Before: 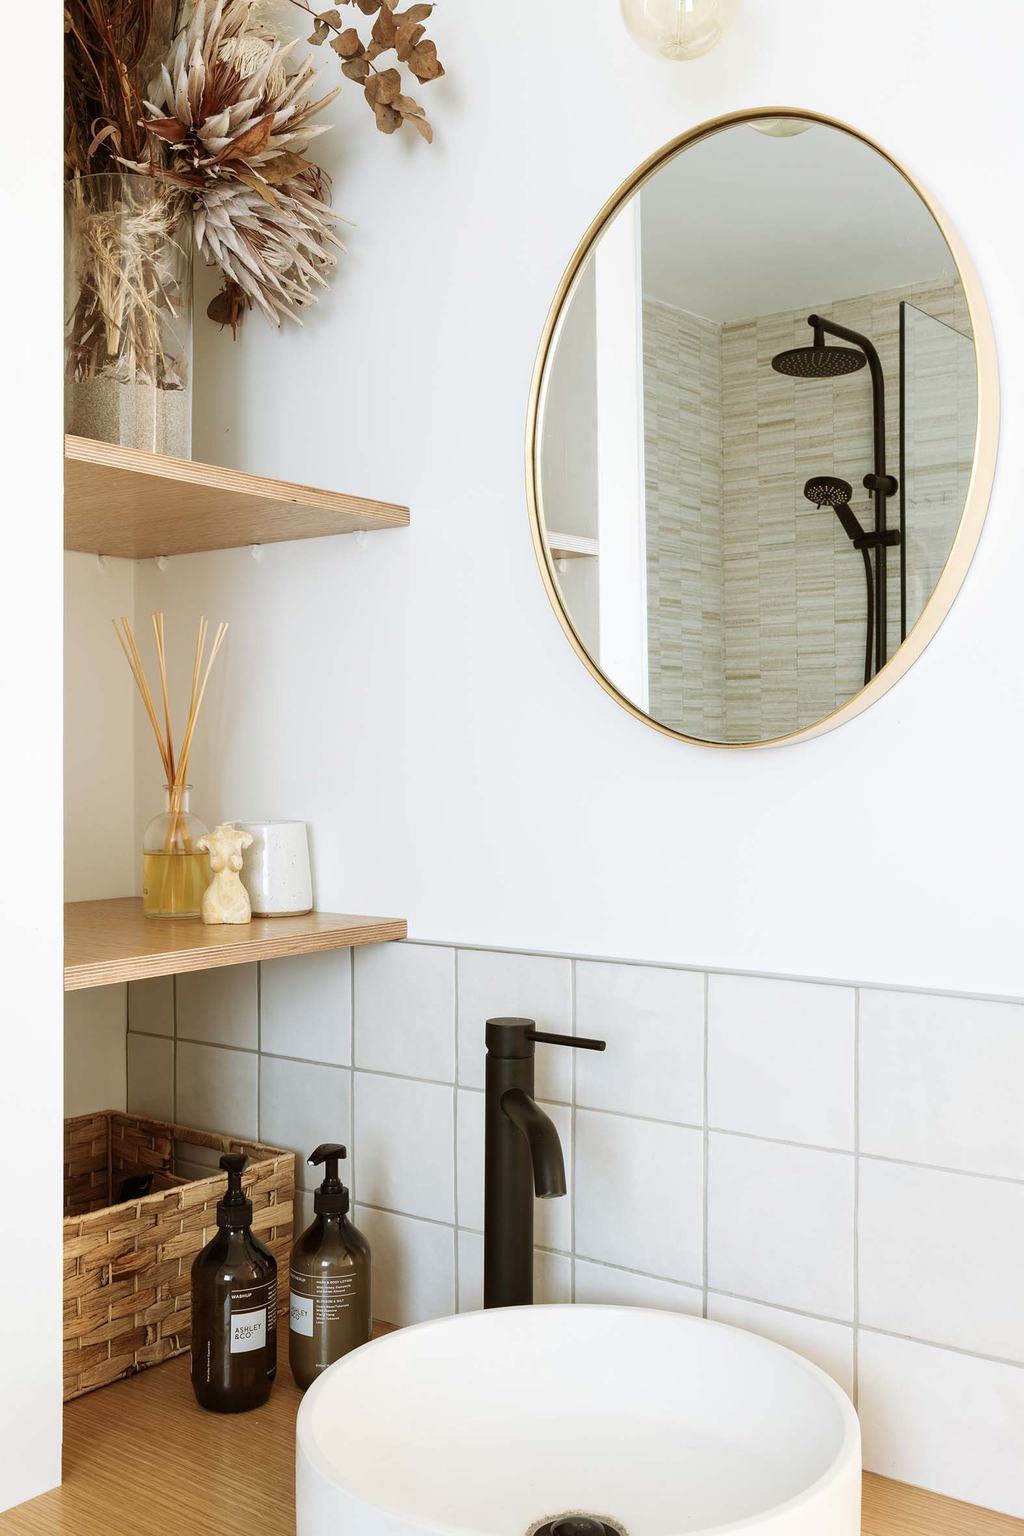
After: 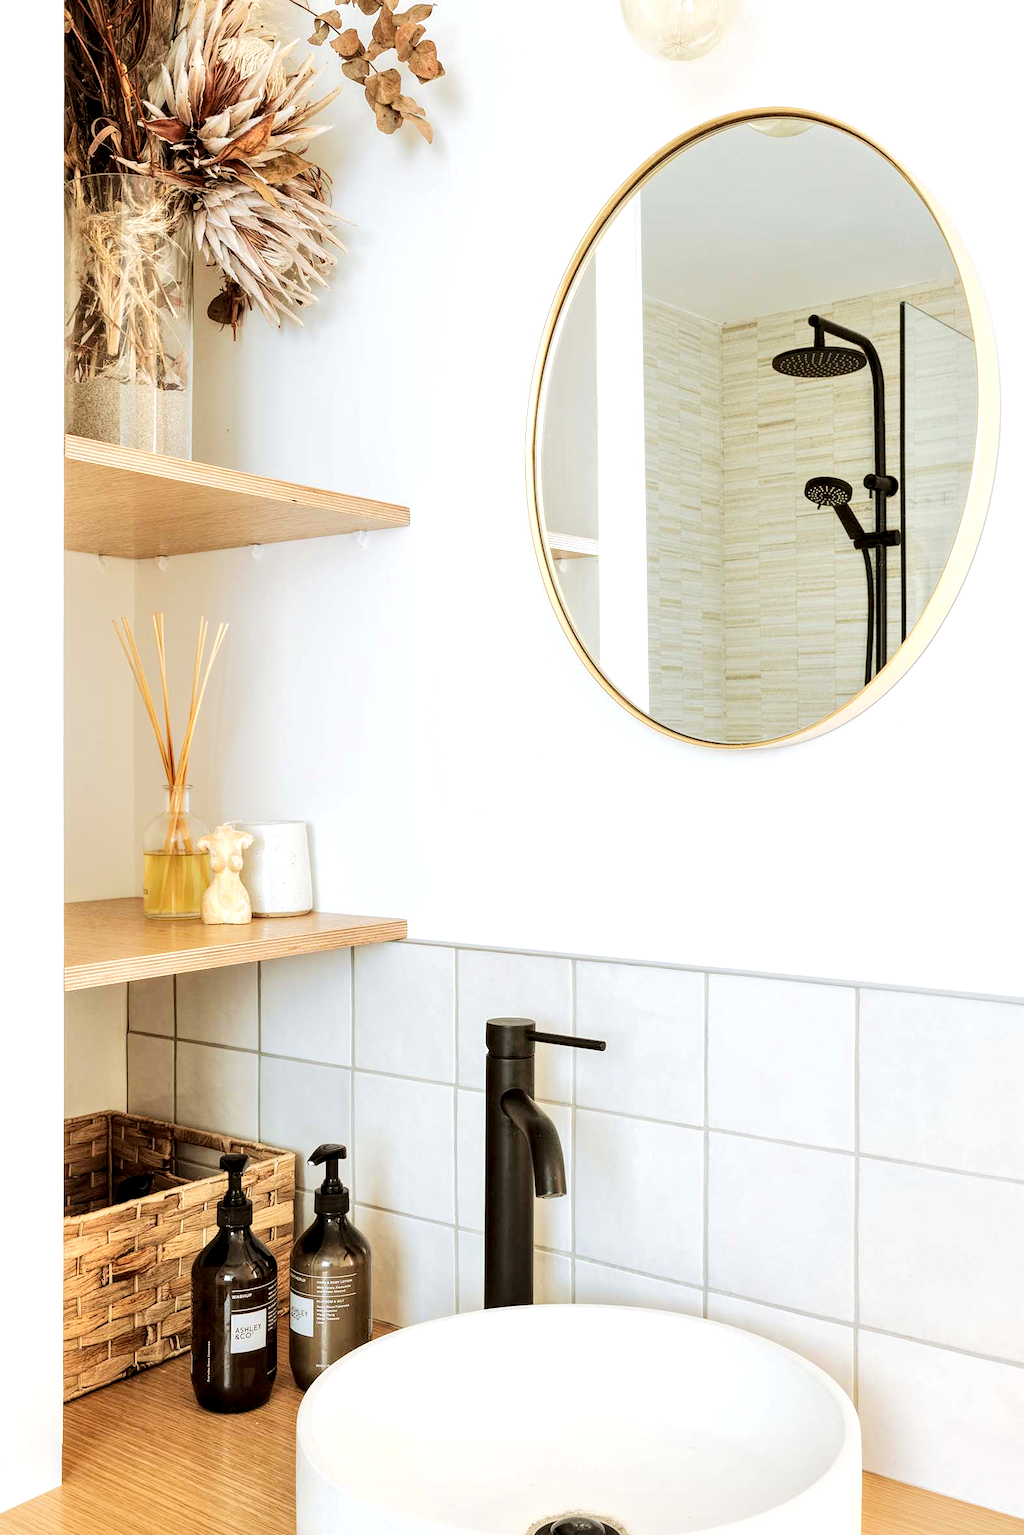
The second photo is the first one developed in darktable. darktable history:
tone equalizer: -7 EV 0.14 EV, -6 EV 0.589 EV, -5 EV 1.18 EV, -4 EV 1.34 EV, -3 EV 1.12 EV, -2 EV 0.6 EV, -1 EV 0.15 EV, edges refinement/feathering 500, mask exposure compensation -1.57 EV, preserve details no
local contrast: highlights 106%, shadows 99%, detail 199%, midtone range 0.2
